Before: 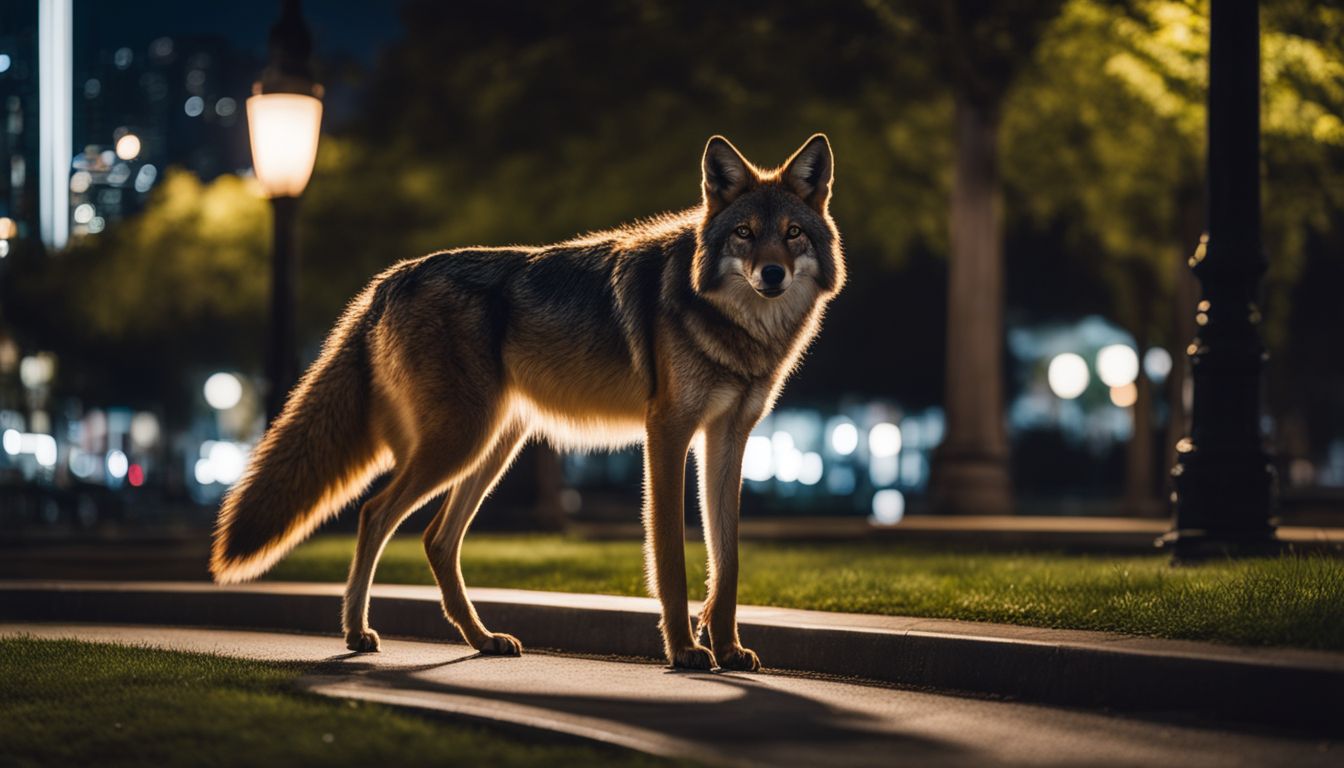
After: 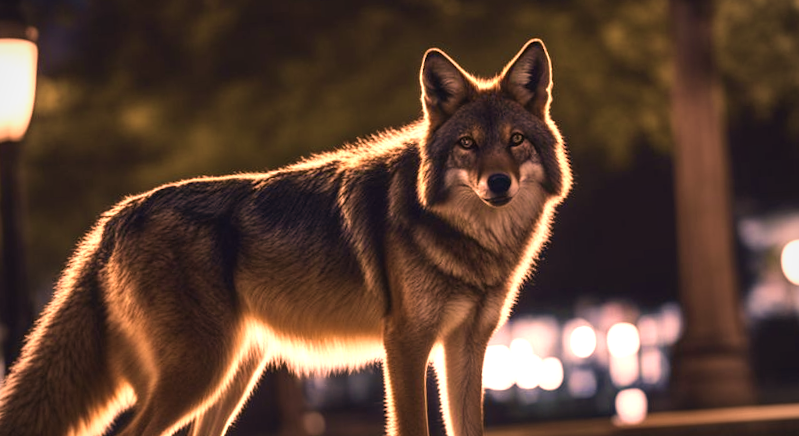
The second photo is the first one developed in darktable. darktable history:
velvia: strength 45%
exposure: black level correction 0, exposure 0.7 EV, compensate exposure bias true, compensate highlight preservation false
crop: left 20.932%, top 15.471%, right 21.848%, bottom 34.081%
rotate and perspective: rotation -4.25°, automatic cropping off
color calibration: illuminant as shot in camera, x 0.358, y 0.373, temperature 4628.91 K
color correction: highlights a* 40, highlights b* 40, saturation 0.69
vignetting: fall-off radius 93.87%
